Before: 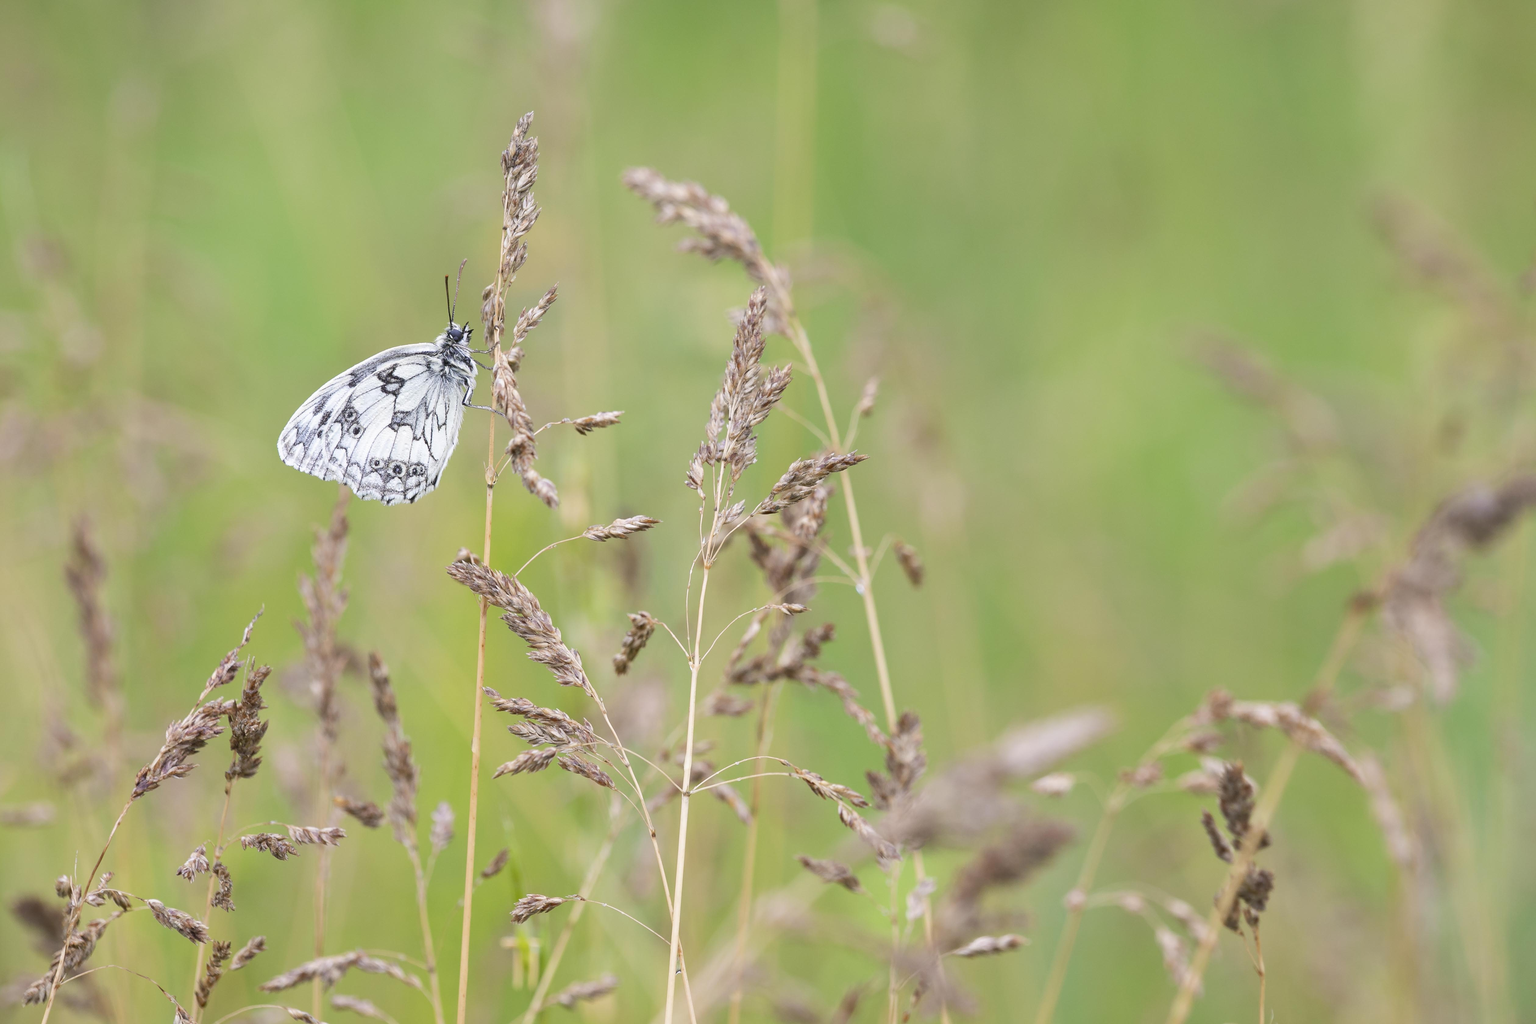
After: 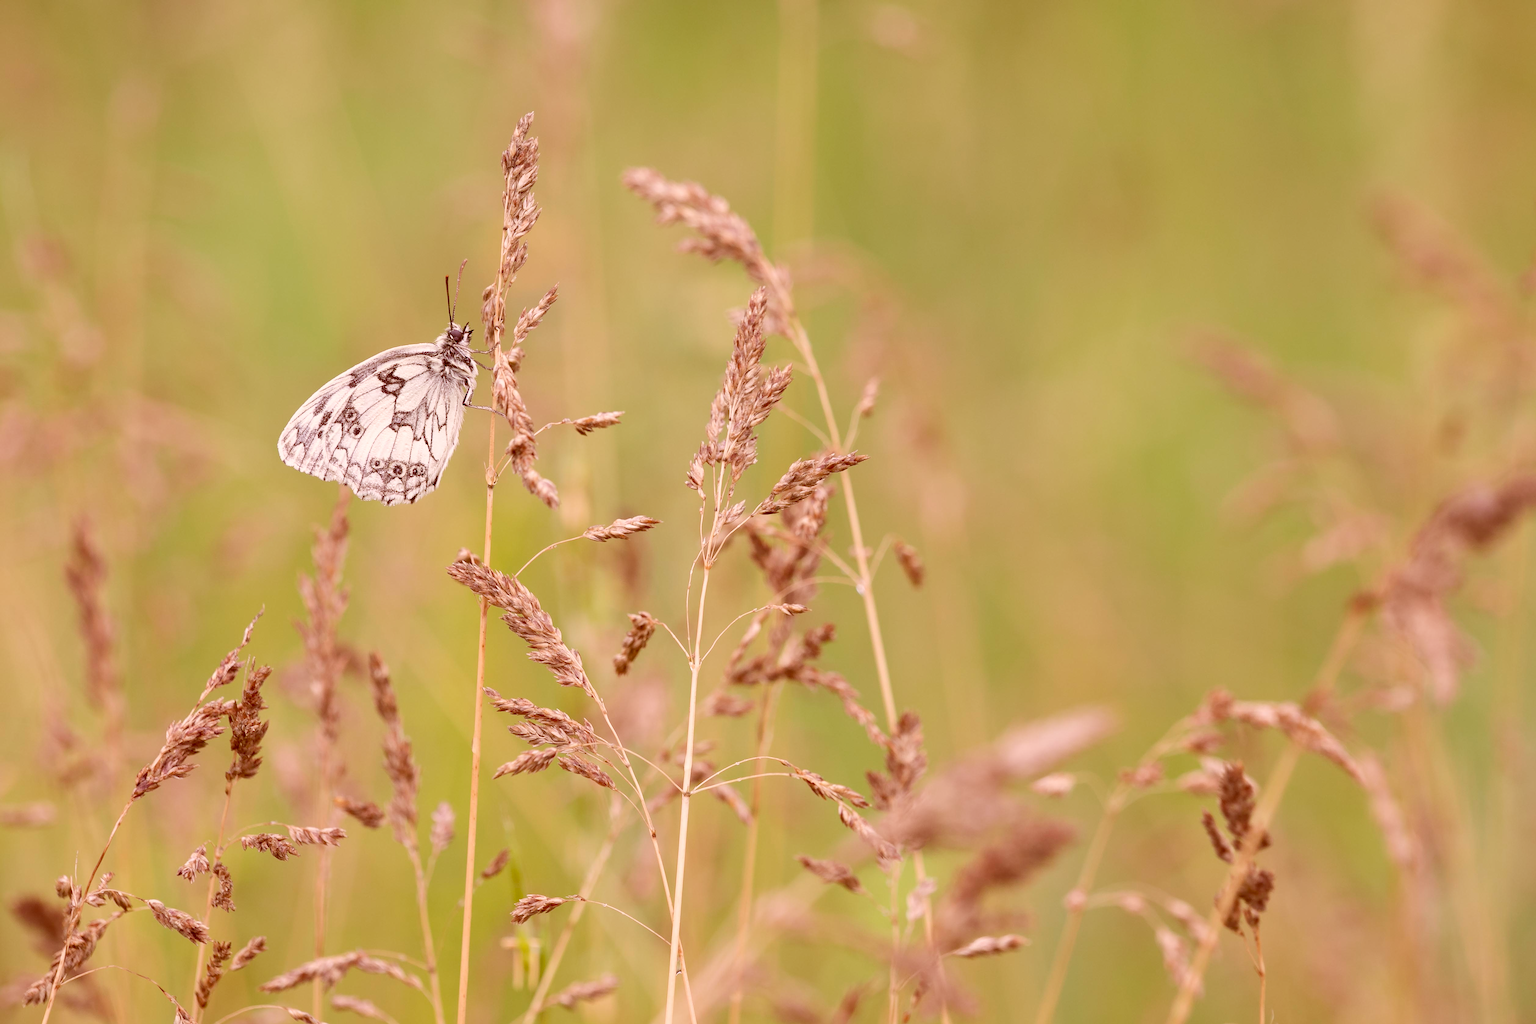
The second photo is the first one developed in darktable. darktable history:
color correction: highlights a* 9.22, highlights b* 9.05, shadows a* 39.31, shadows b* 39.94, saturation 0.821
